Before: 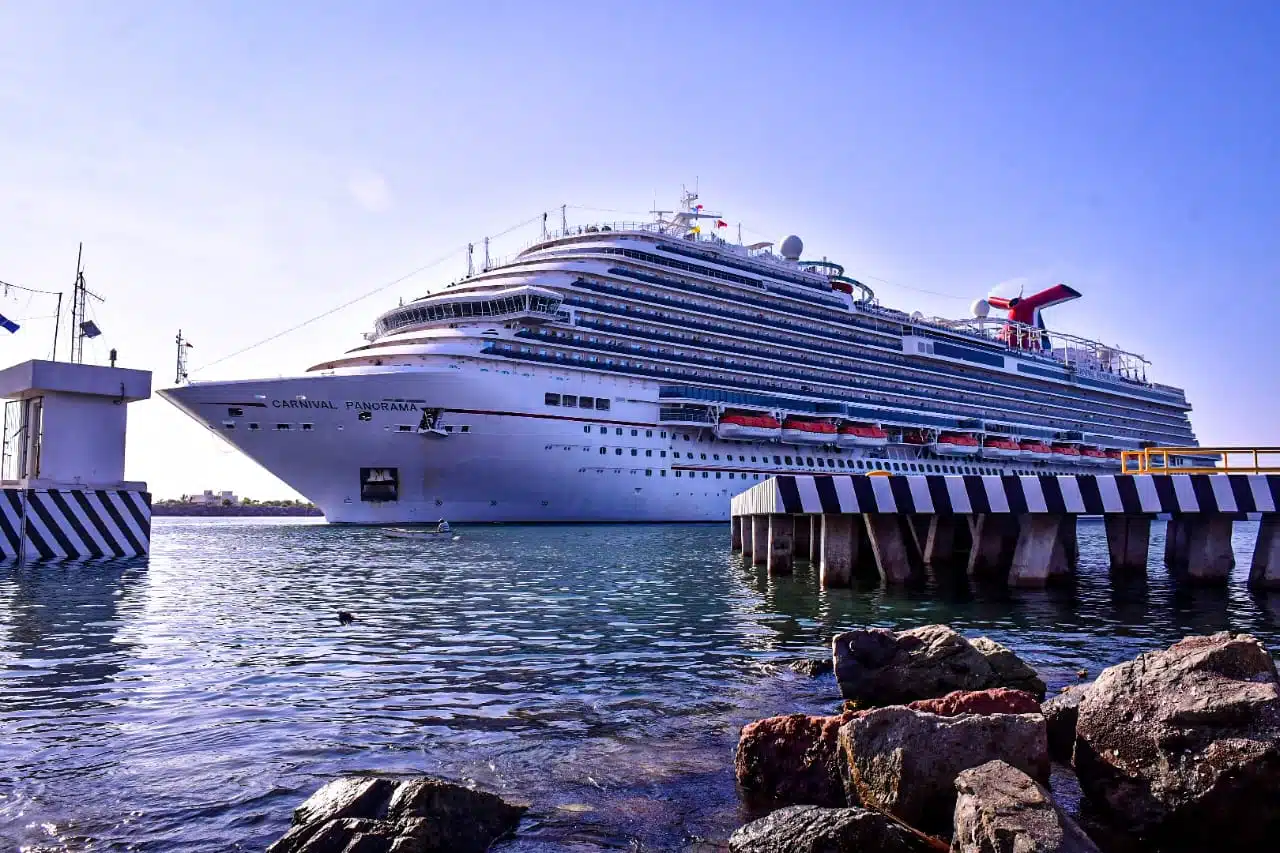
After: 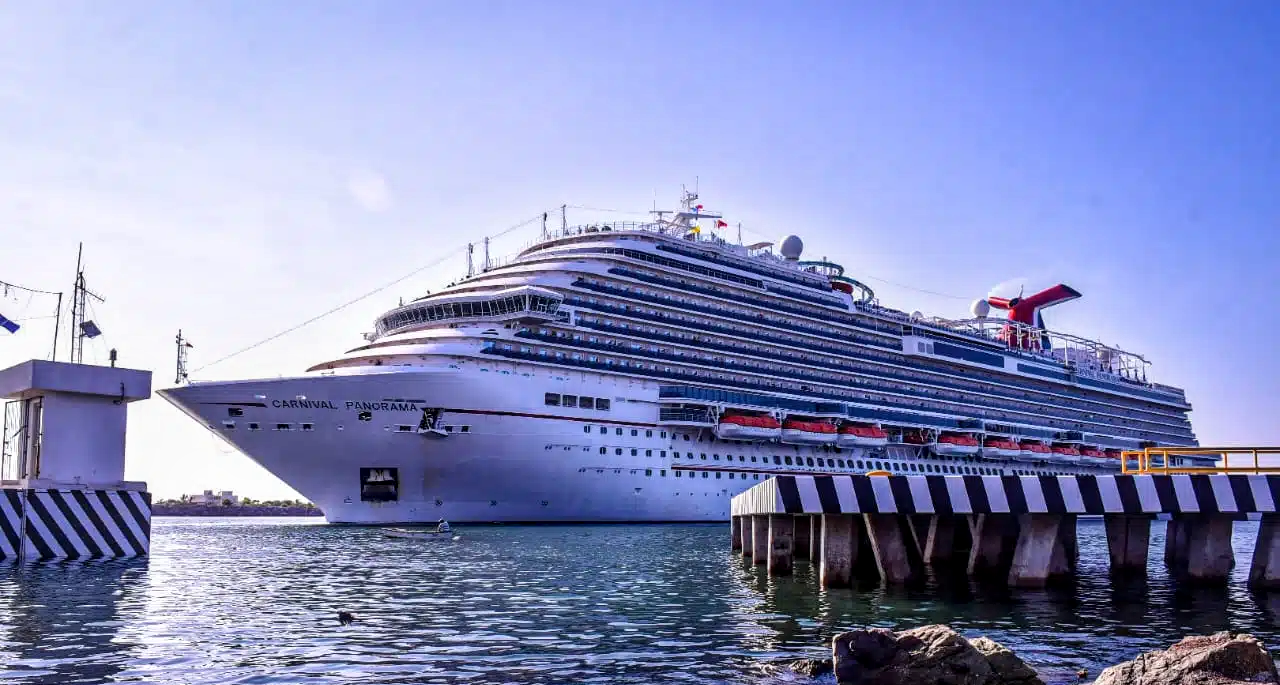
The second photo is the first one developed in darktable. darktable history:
local contrast: on, module defaults
crop: bottom 19.69%
